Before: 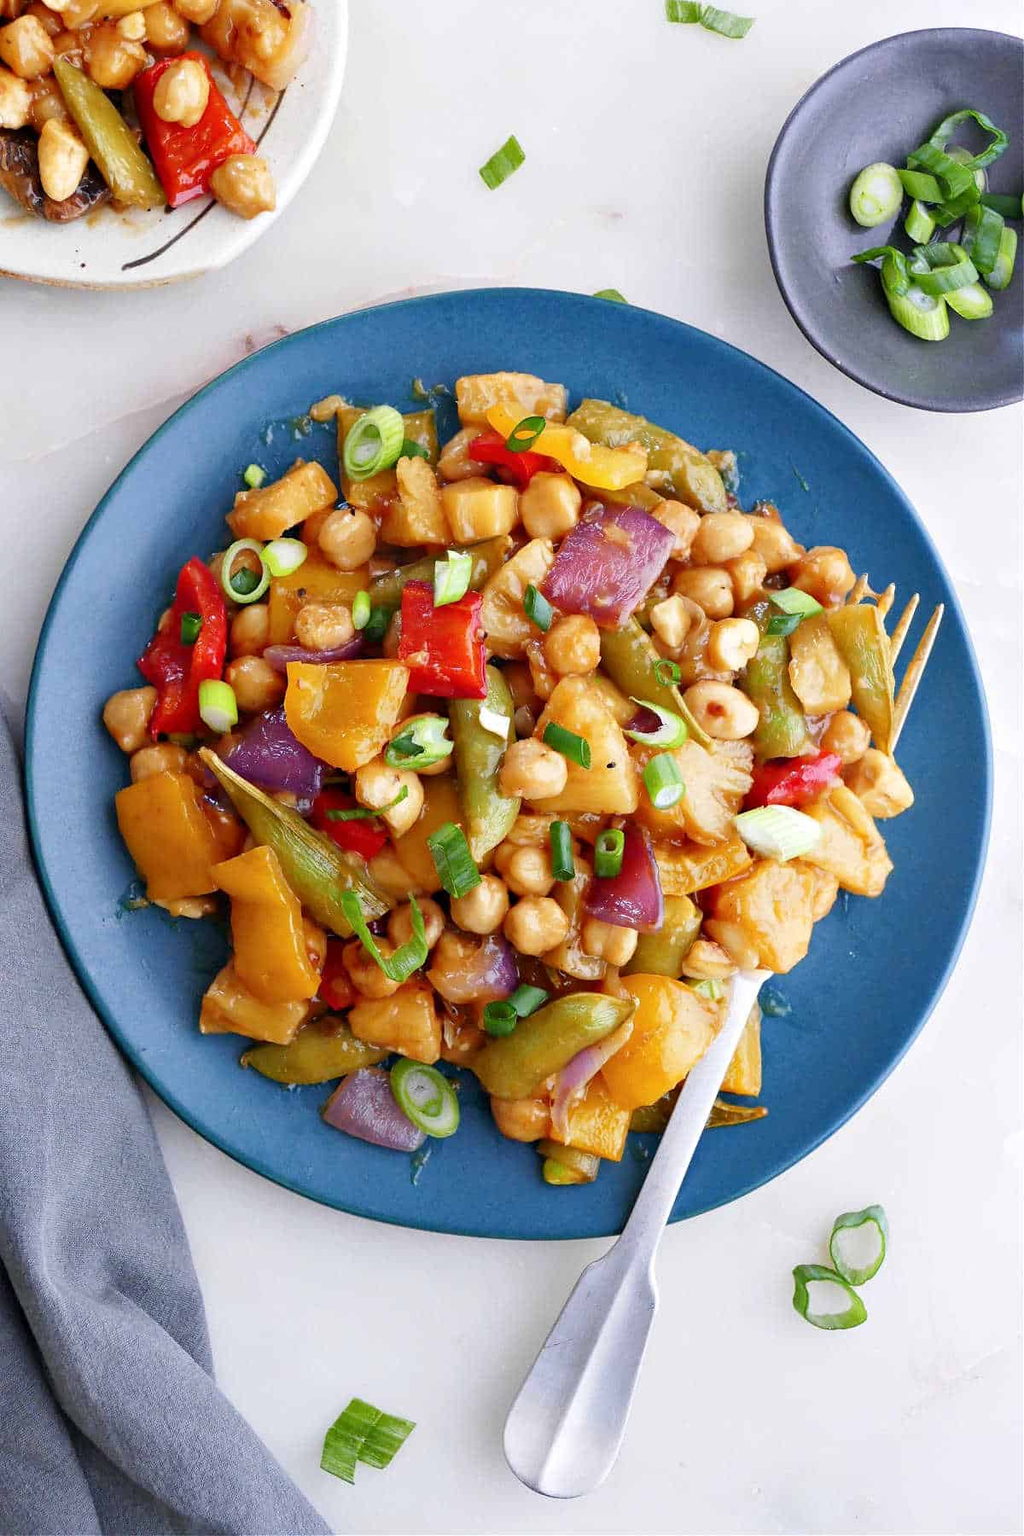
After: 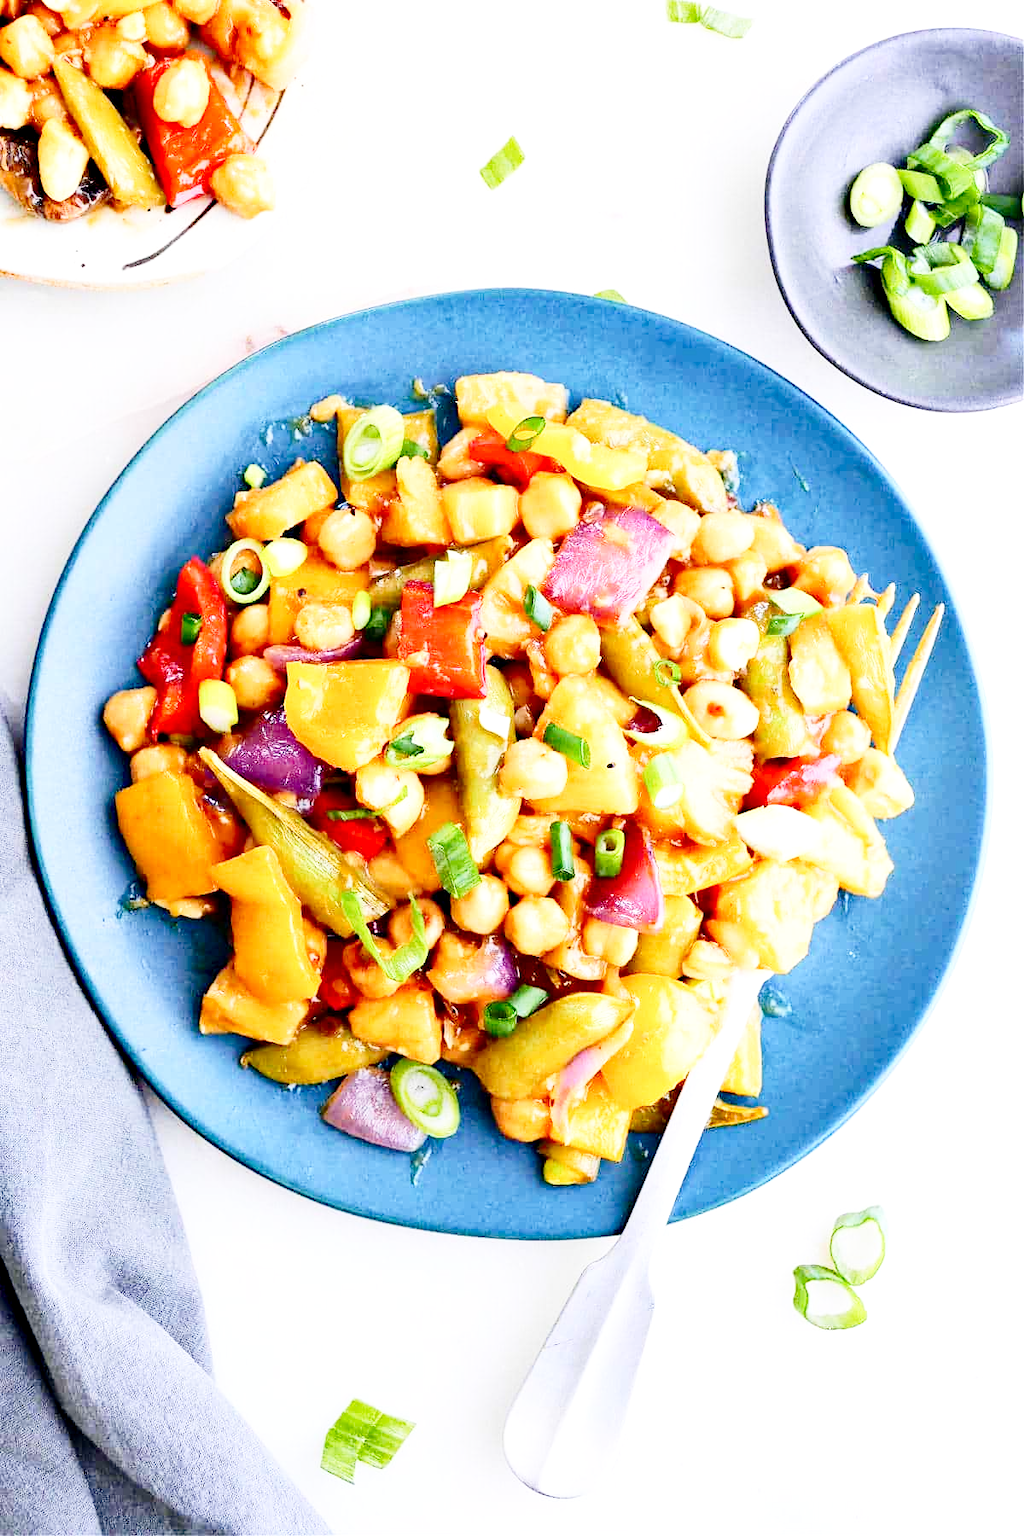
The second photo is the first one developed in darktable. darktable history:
contrast brightness saturation: contrast 0.215
base curve: curves: ch0 [(0, 0) (0.028, 0.03) (0.121, 0.232) (0.46, 0.748) (0.859, 0.968) (1, 1)], fusion 1, preserve colors none
